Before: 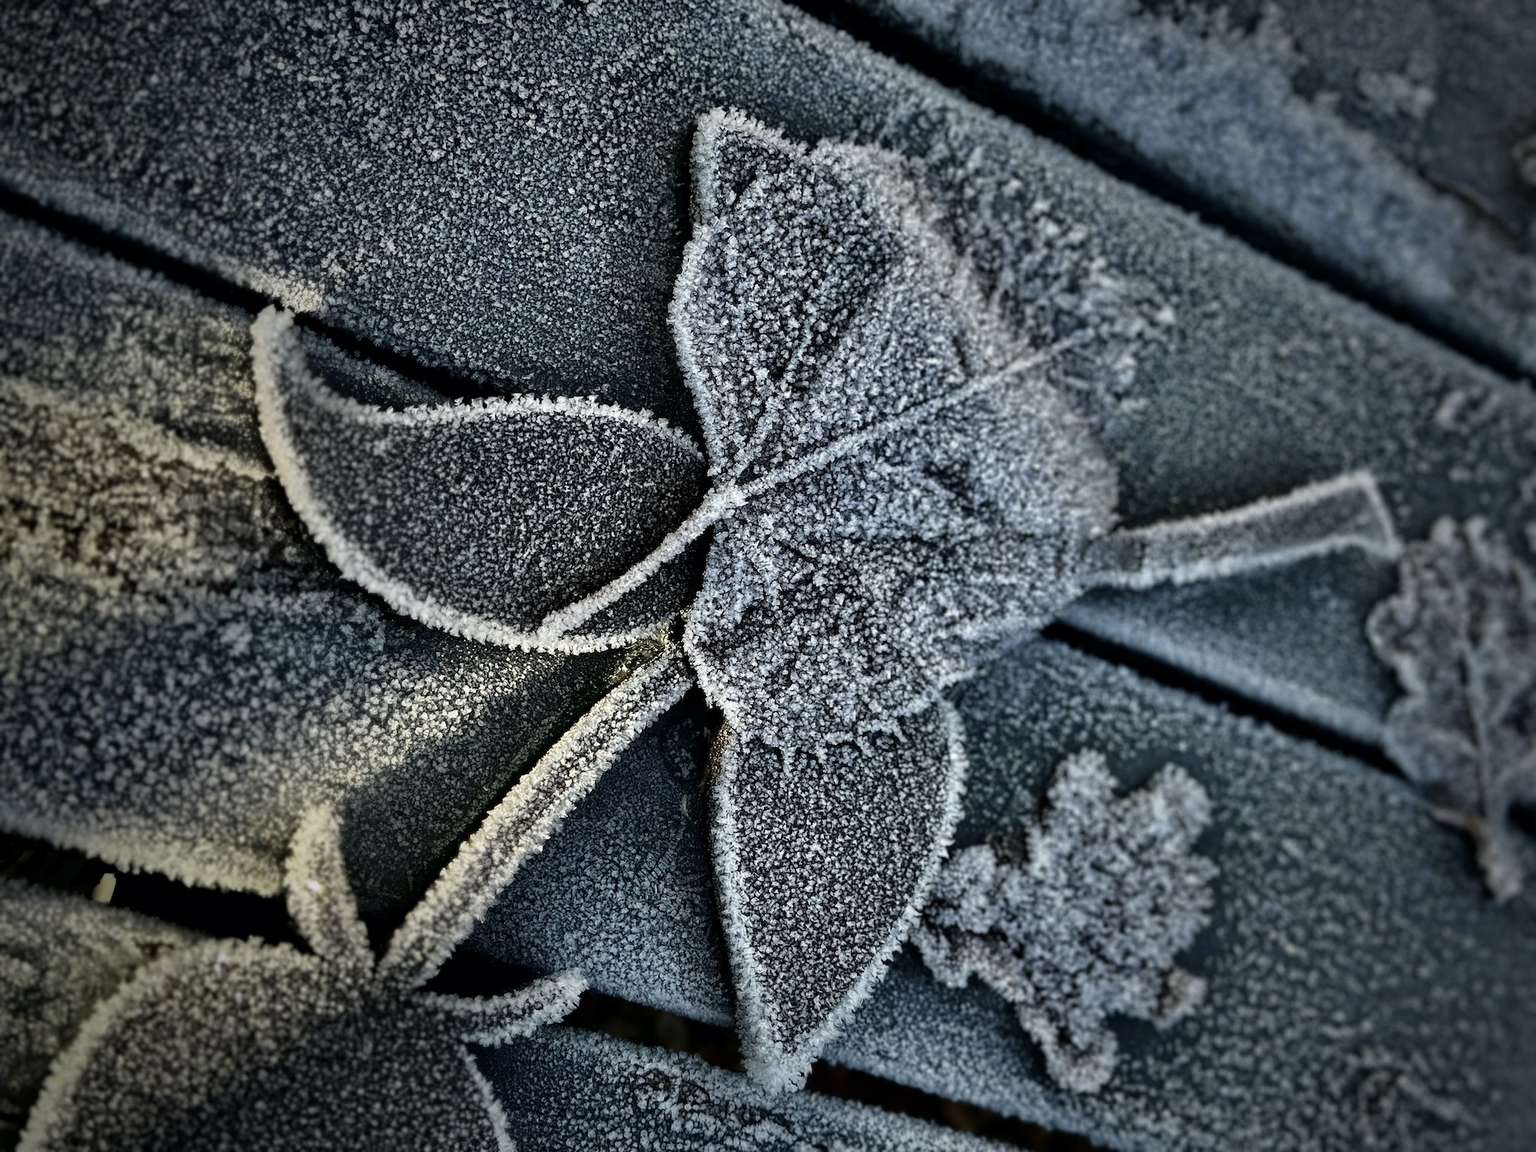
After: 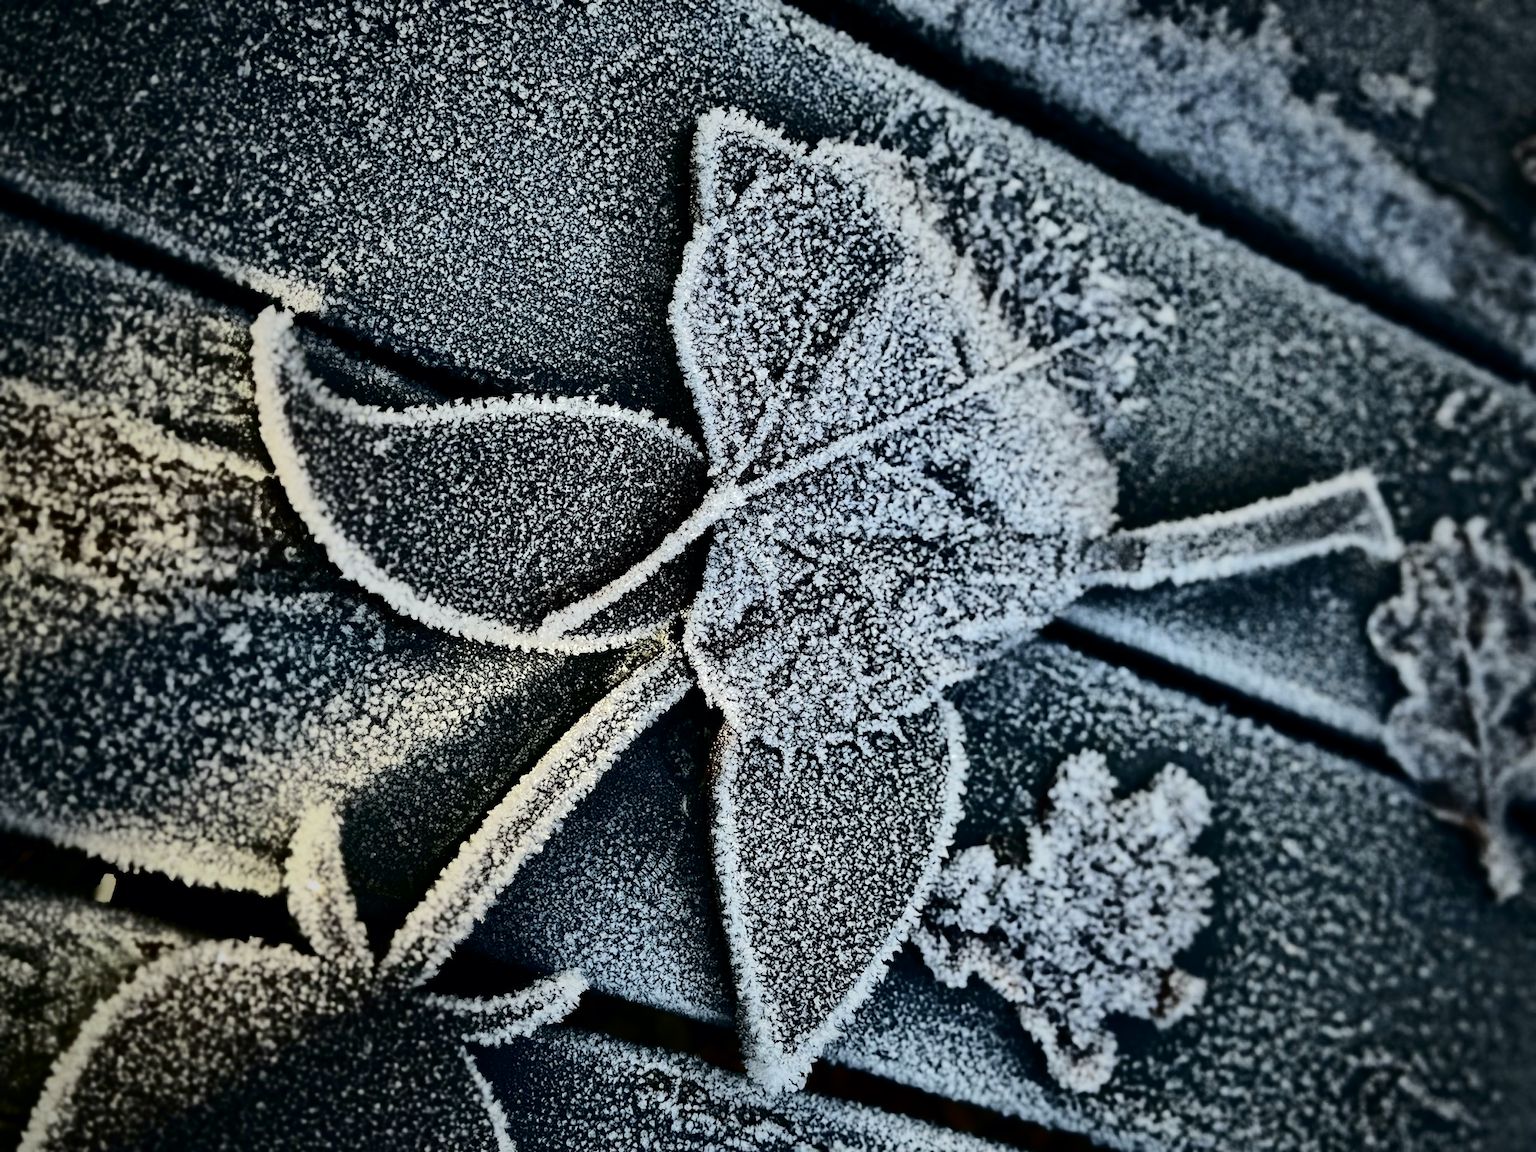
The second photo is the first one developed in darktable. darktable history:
tone curve: curves: ch0 [(0, 0) (0.003, 0.001) (0.011, 0.005) (0.025, 0.009) (0.044, 0.014) (0.069, 0.019) (0.1, 0.028) (0.136, 0.039) (0.177, 0.073) (0.224, 0.134) (0.277, 0.218) (0.335, 0.343) (0.399, 0.488) (0.468, 0.608) (0.543, 0.699) (0.623, 0.773) (0.709, 0.819) (0.801, 0.852) (0.898, 0.874) (1, 1)], color space Lab, independent channels, preserve colors none
